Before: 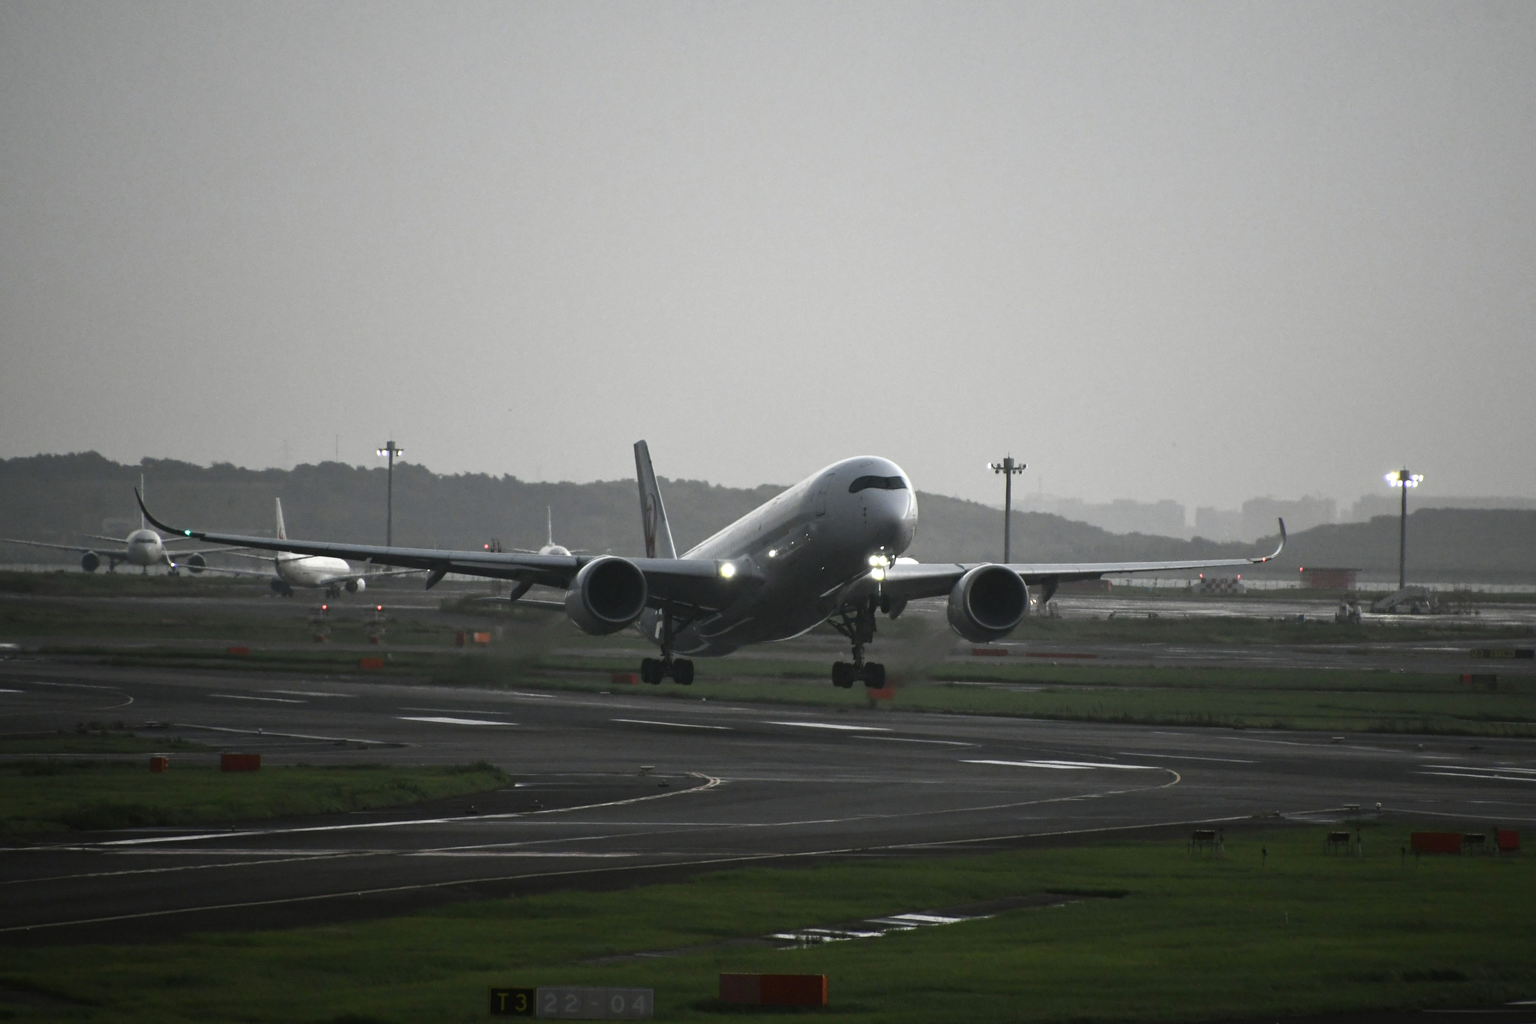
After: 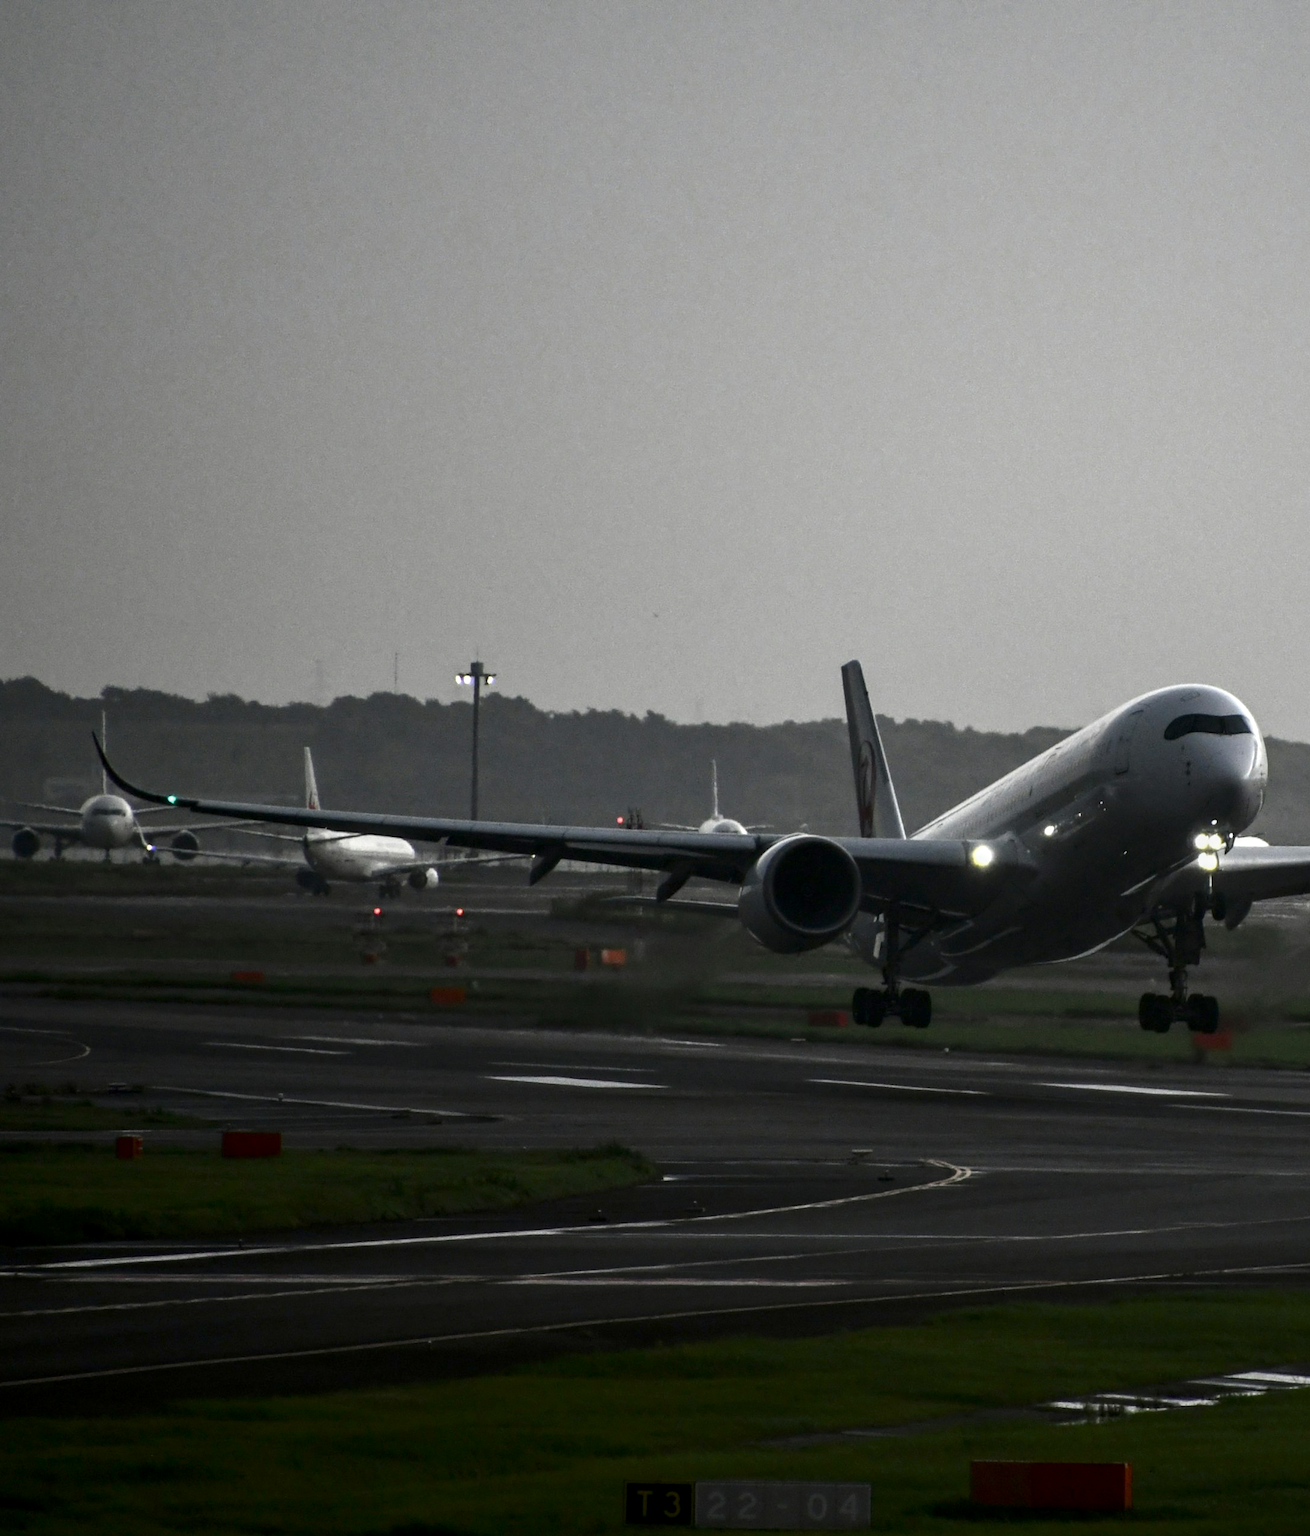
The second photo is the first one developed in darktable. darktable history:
local contrast: detail 130%
crop: left 4.771%, right 38.346%
contrast brightness saturation: brightness -0.209, saturation 0.082
